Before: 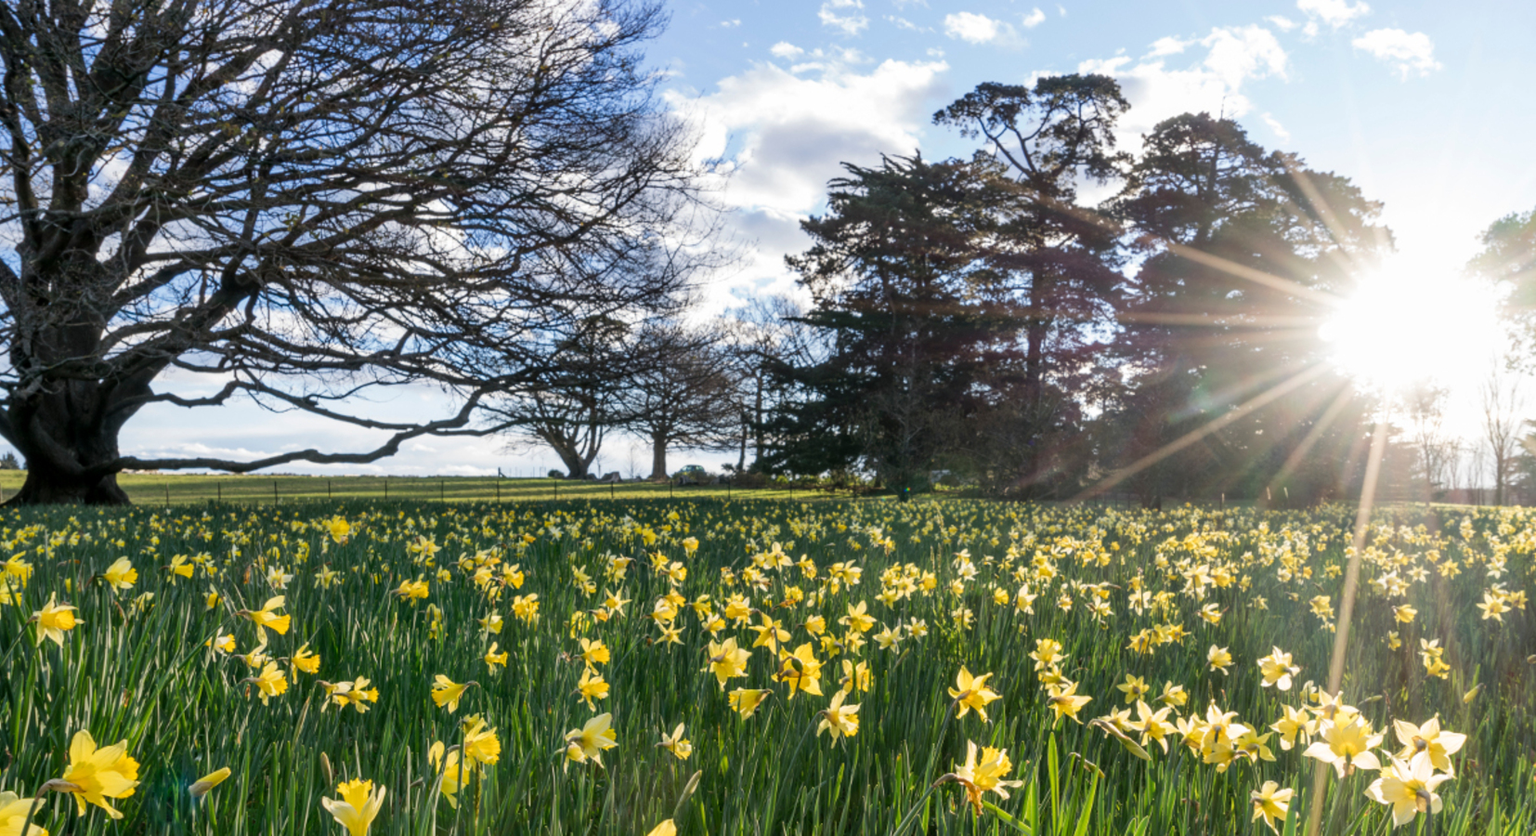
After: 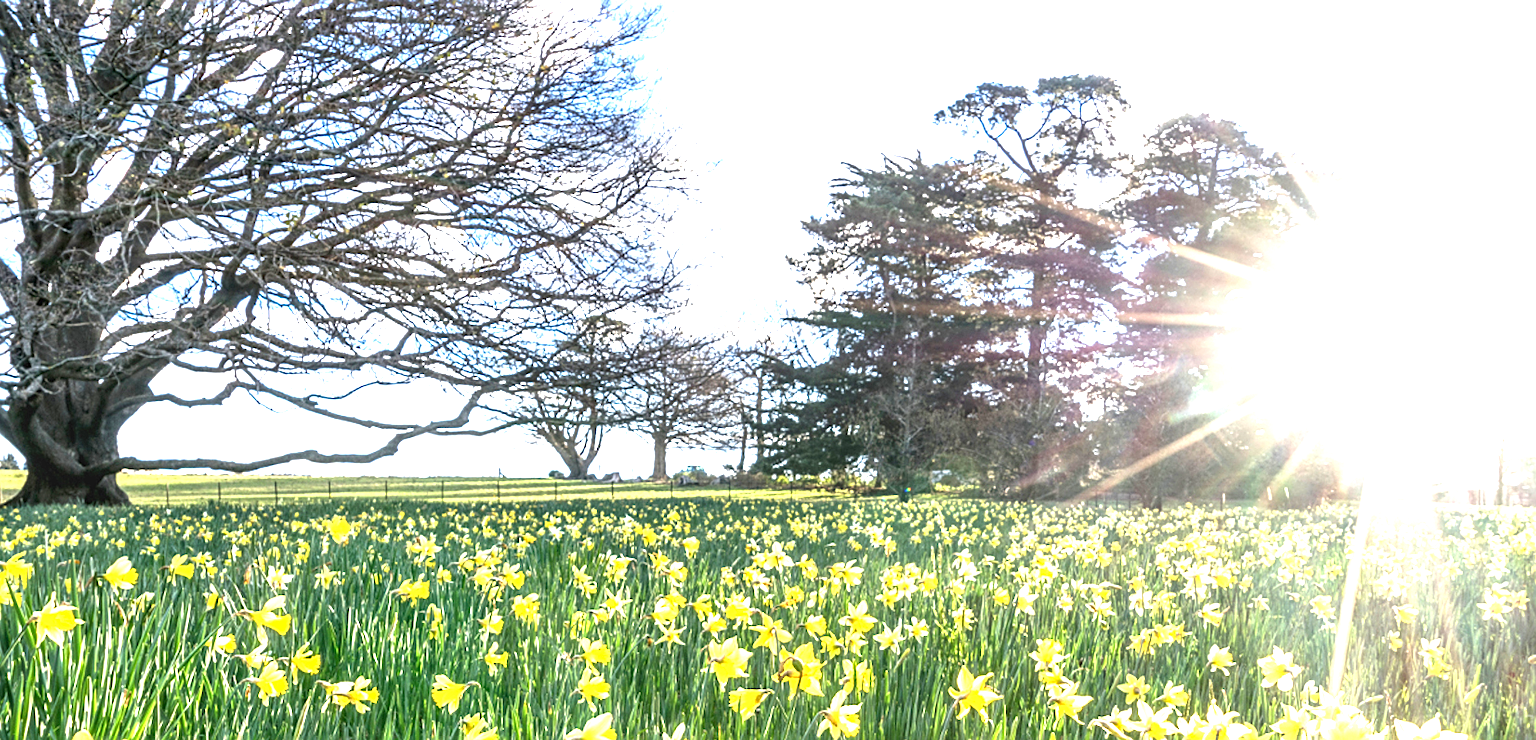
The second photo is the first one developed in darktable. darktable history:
local contrast: on, module defaults
exposure: black level correction 0, exposure 1.937 EV, compensate exposure bias true, compensate highlight preservation false
crop and rotate: top 0%, bottom 11.384%
sharpen: on, module defaults
